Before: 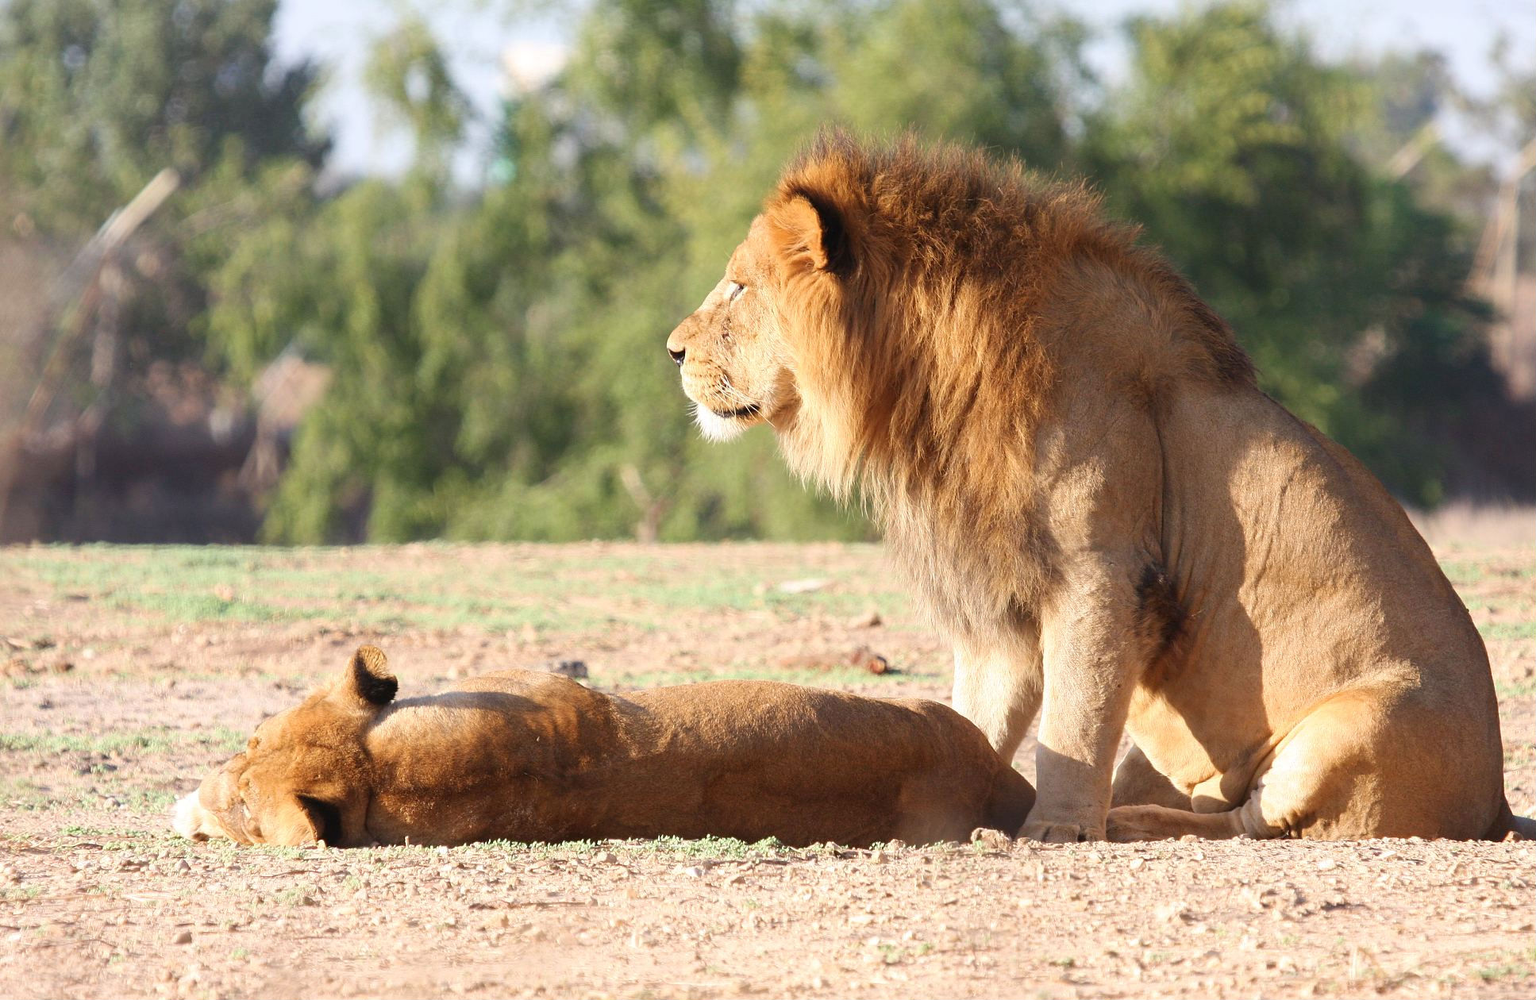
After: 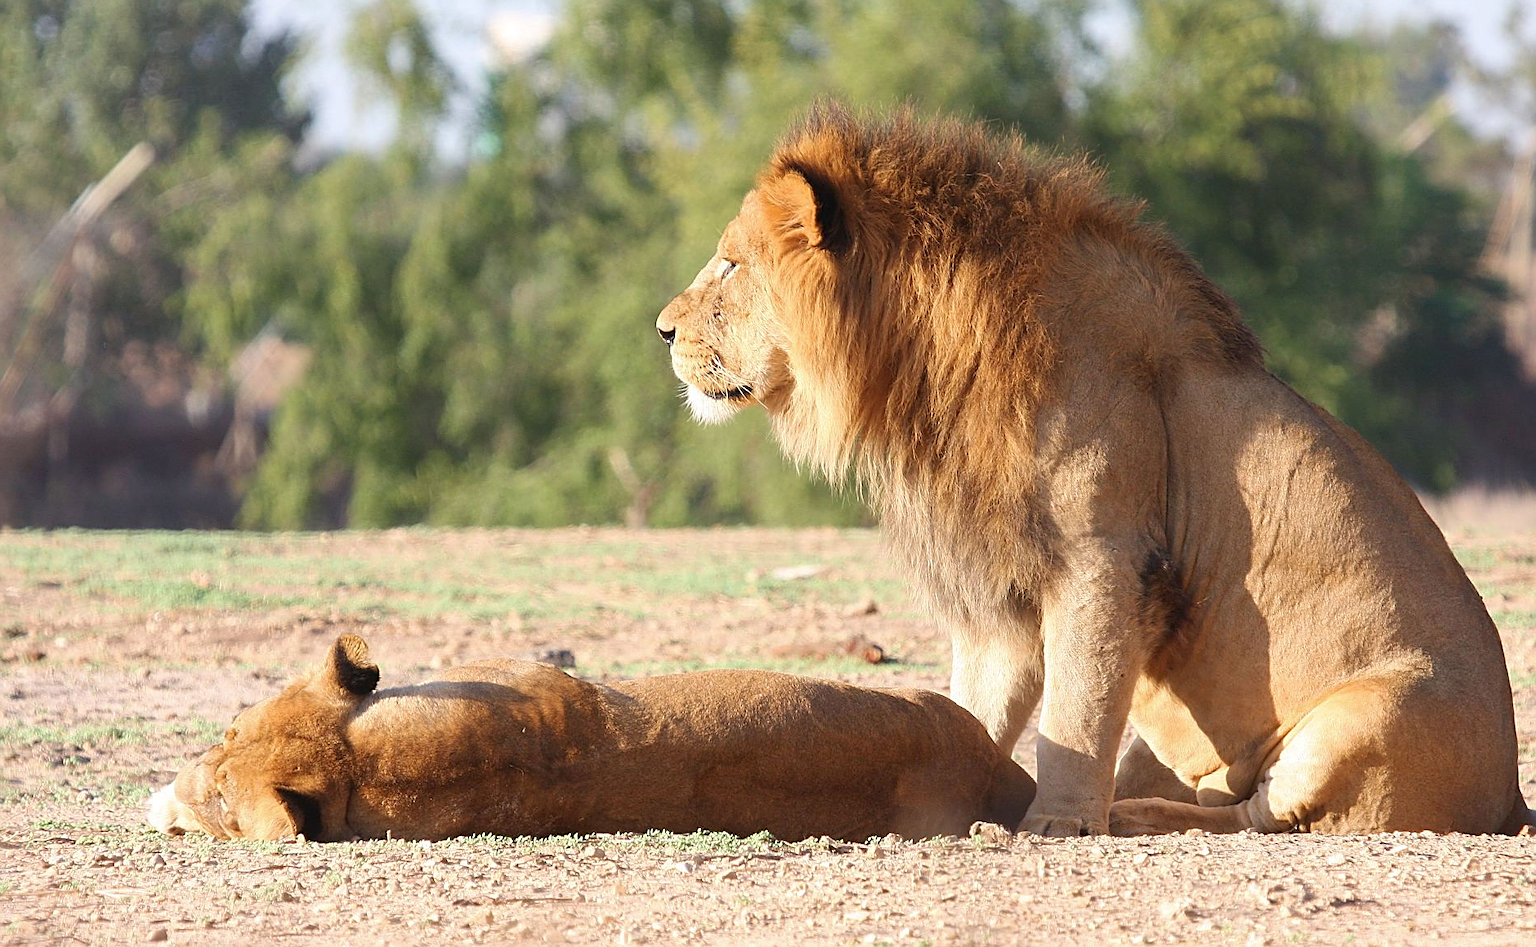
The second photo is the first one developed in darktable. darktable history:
crop: left 1.959%, top 3.071%, right 0.916%, bottom 4.905%
sharpen: on, module defaults
shadows and highlights: shadows 24.91, highlights -26.08
